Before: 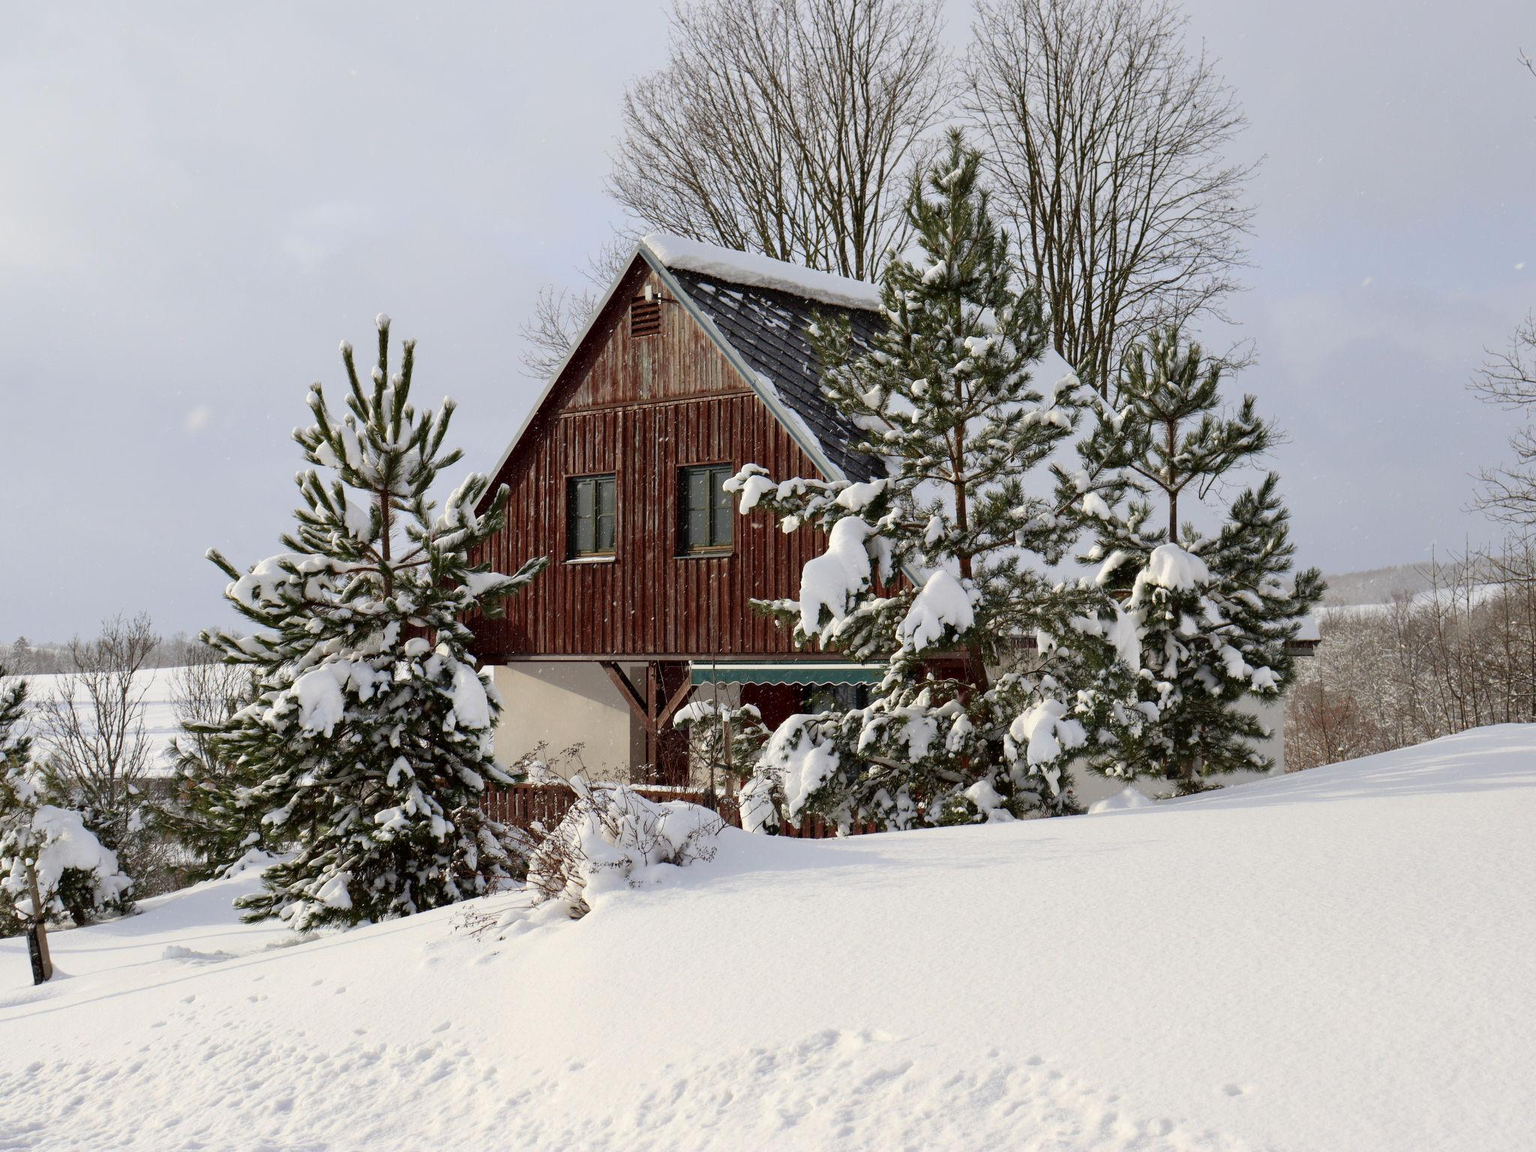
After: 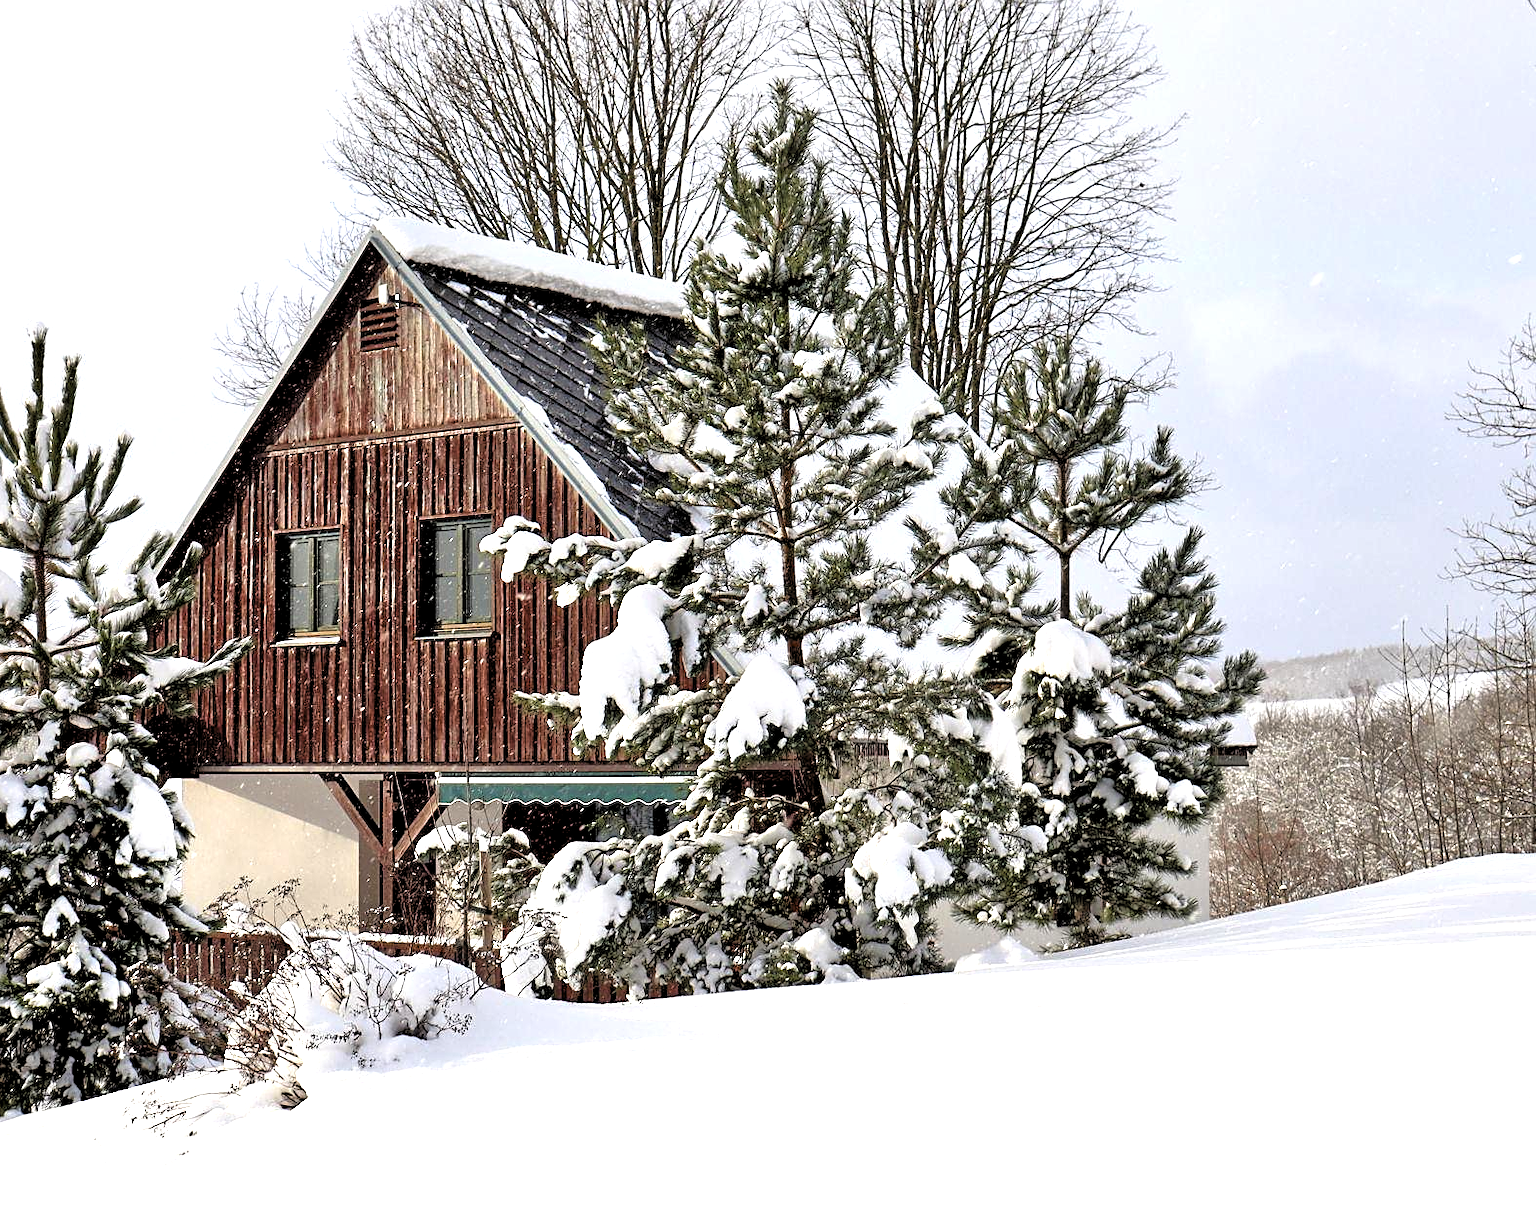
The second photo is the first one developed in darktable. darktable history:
crop: left 23.095%, top 5.827%, bottom 11.854%
sharpen: on, module defaults
exposure: black level correction 0, exposure 0.5 EV, compensate highlight preservation false
levels: levels [0.182, 0.542, 0.902]
tone equalizer: -7 EV 0.15 EV, -6 EV 0.6 EV, -5 EV 1.15 EV, -4 EV 1.33 EV, -3 EV 1.15 EV, -2 EV 0.6 EV, -1 EV 0.15 EV, mask exposure compensation -0.5 EV
